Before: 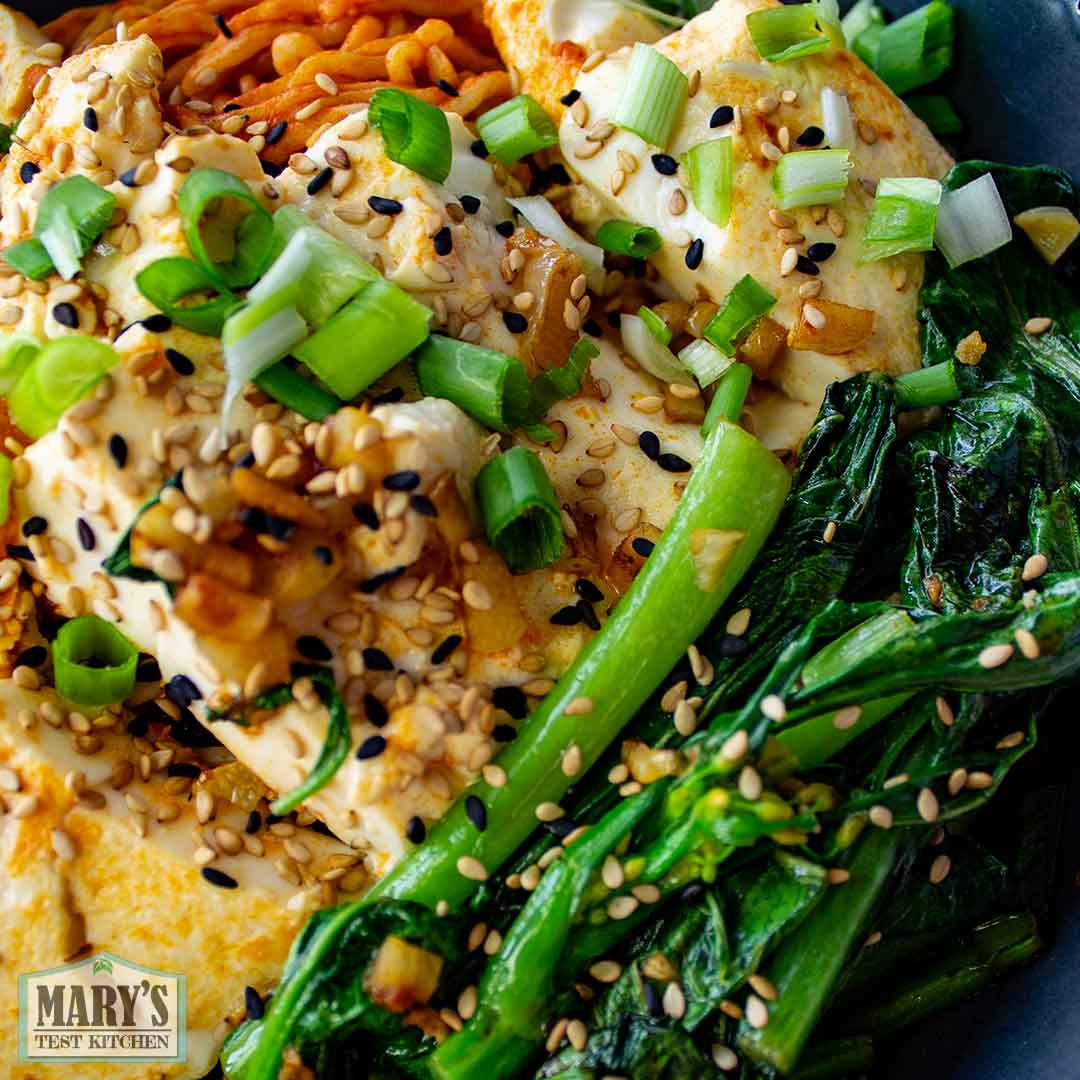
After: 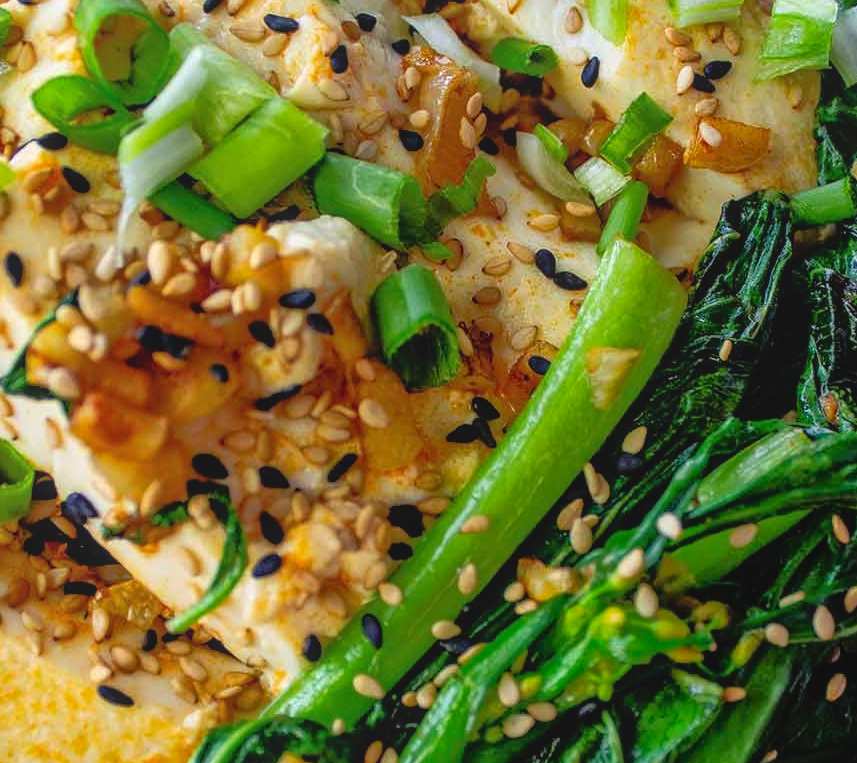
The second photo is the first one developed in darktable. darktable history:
tone equalizer: -8 EV -0.528 EV, -7 EV -0.319 EV, -6 EV -0.083 EV, -5 EV 0.413 EV, -4 EV 0.985 EV, -3 EV 0.791 EV, -2 EV -0.01 EV, -1 EV 0.14 EV, +0 EV -0.012 EV, smoothing 1
local contrast: highlights 48%, shadows 0%, detail 100%
exposure: exposure 0.02 EV, compensate highlight preservation false
crop: left 9.712%, top 16.928%, right 10.845%, bottom 12.332%
